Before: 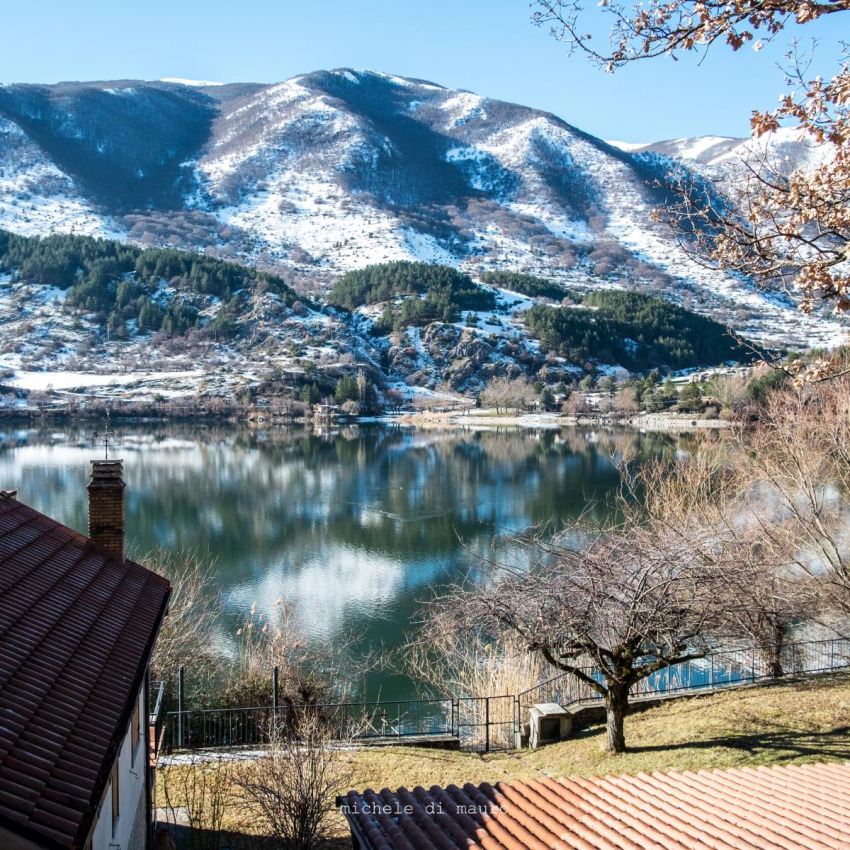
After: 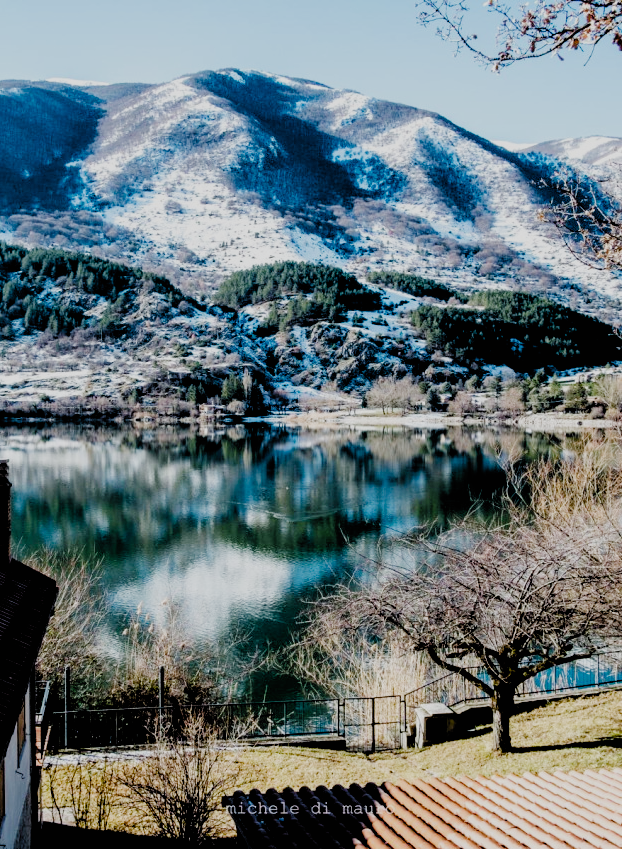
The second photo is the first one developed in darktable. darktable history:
crop: left 13.443%, right 13.31%
filmic rgb: black relative exposure -2.85 EV, white relative exposure 4.56 EV, hardness 1.77, contrast 1.25, preserve chrominance no, color science v5 (2021)
